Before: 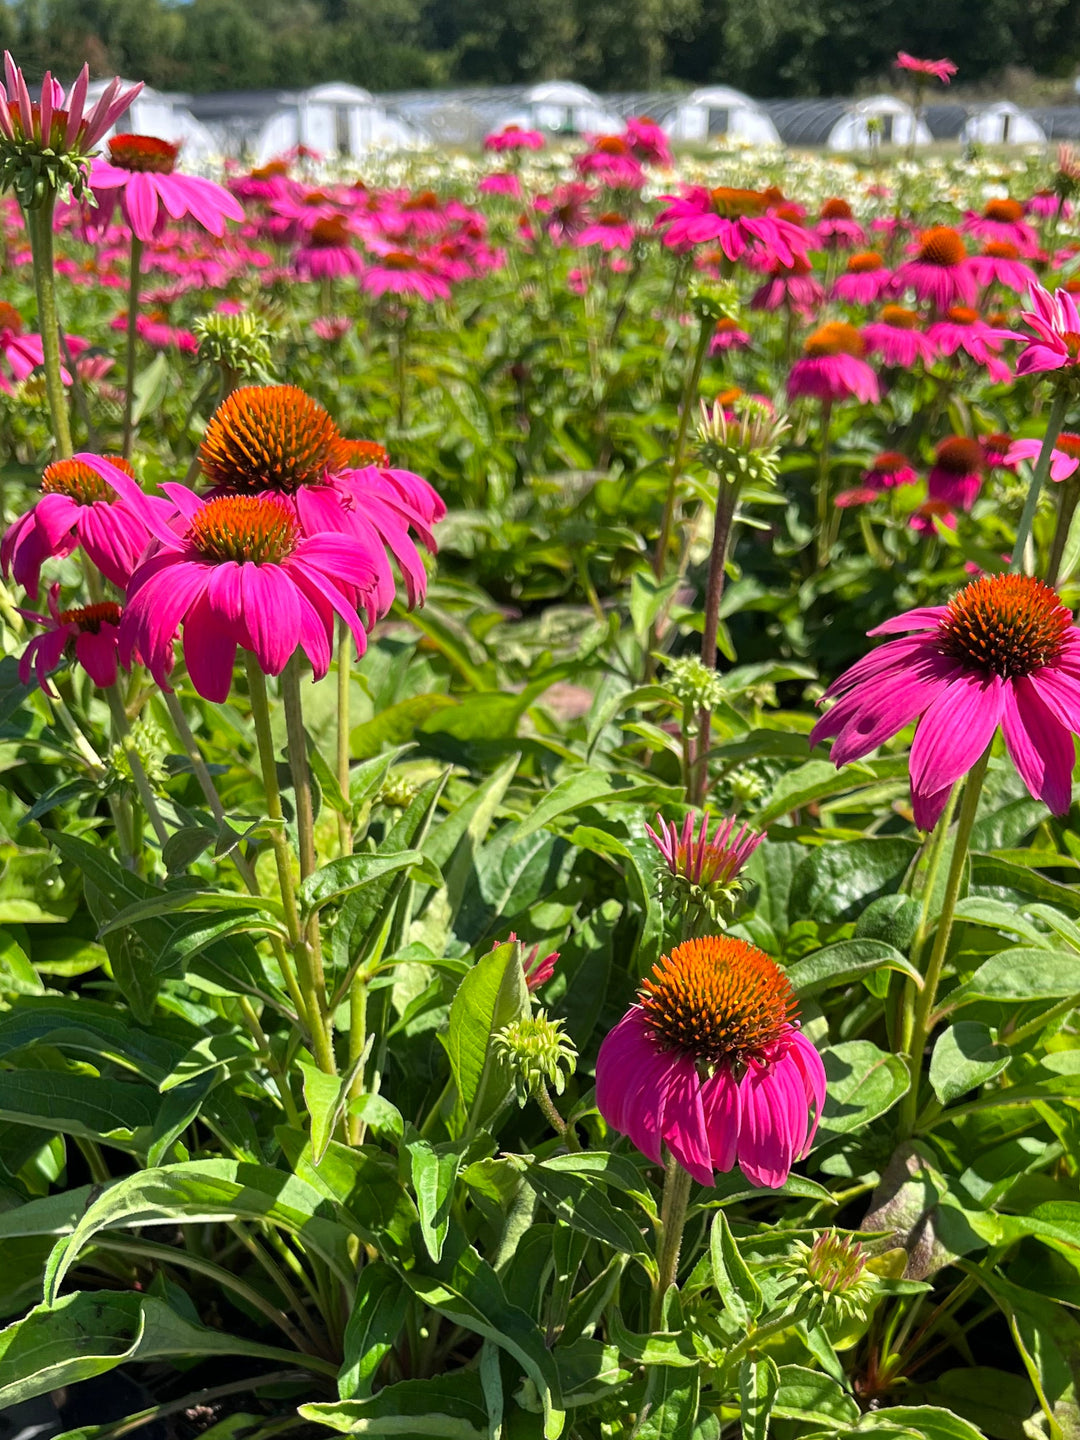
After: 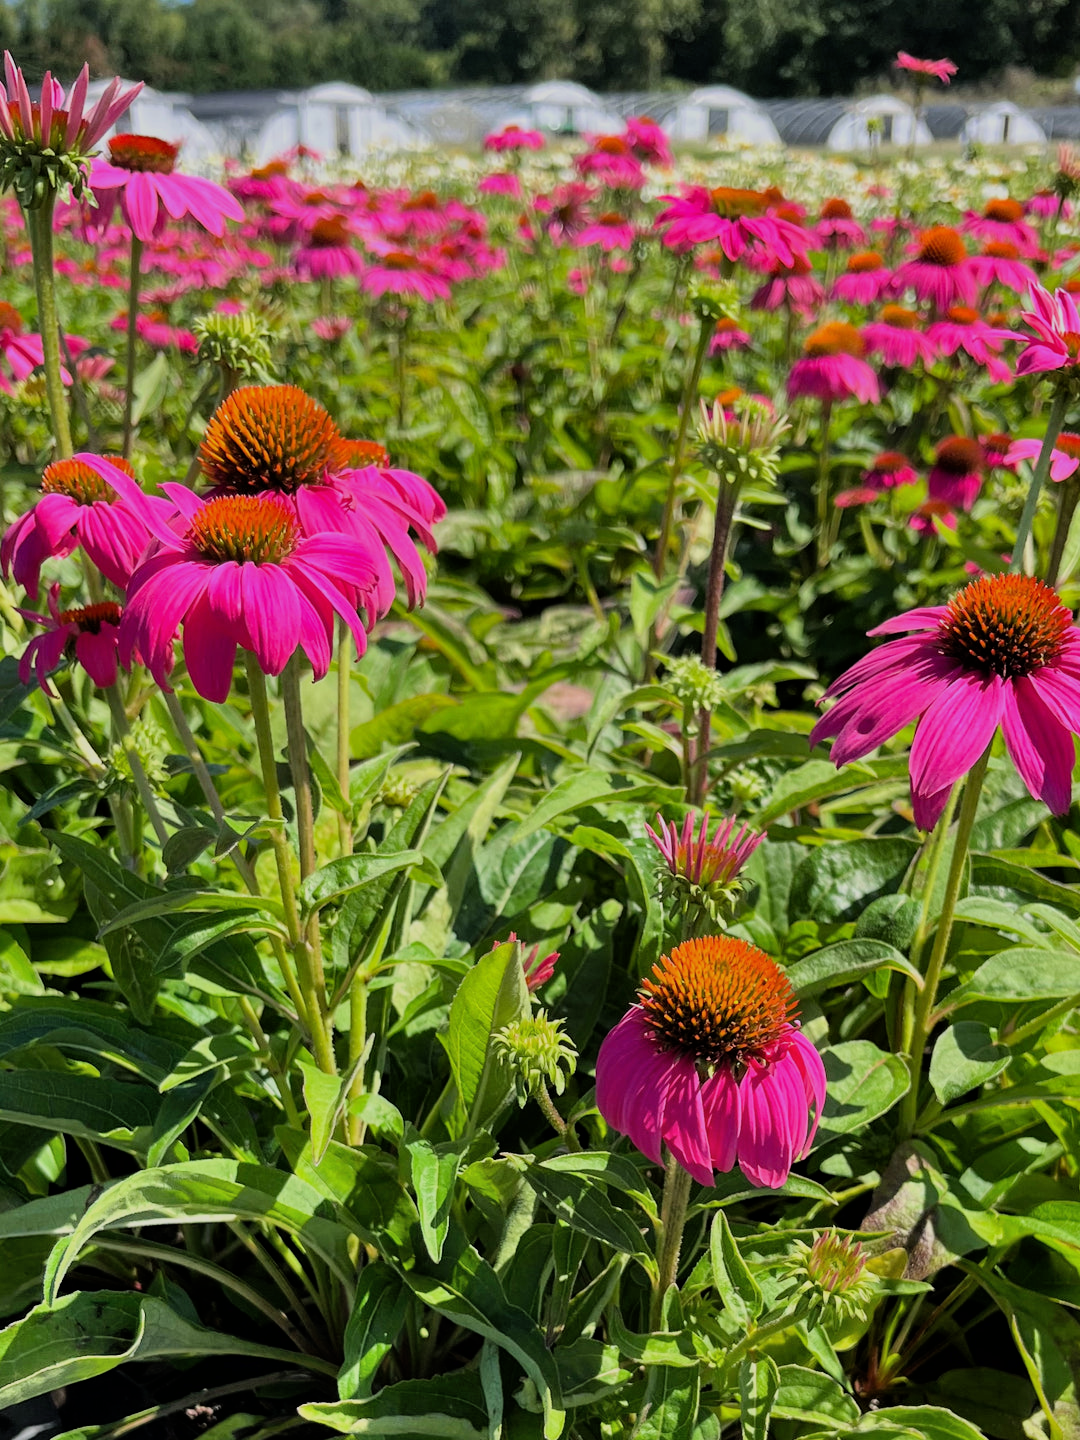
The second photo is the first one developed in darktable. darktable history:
filmic rgb: black relative exposure -7.65 EV, white relative exposure 4.56 EV, hardness 3.61, color science v6 (2022)
shadows and highlights: shadows 34.79, highlights -34.84, soften with gaussian
